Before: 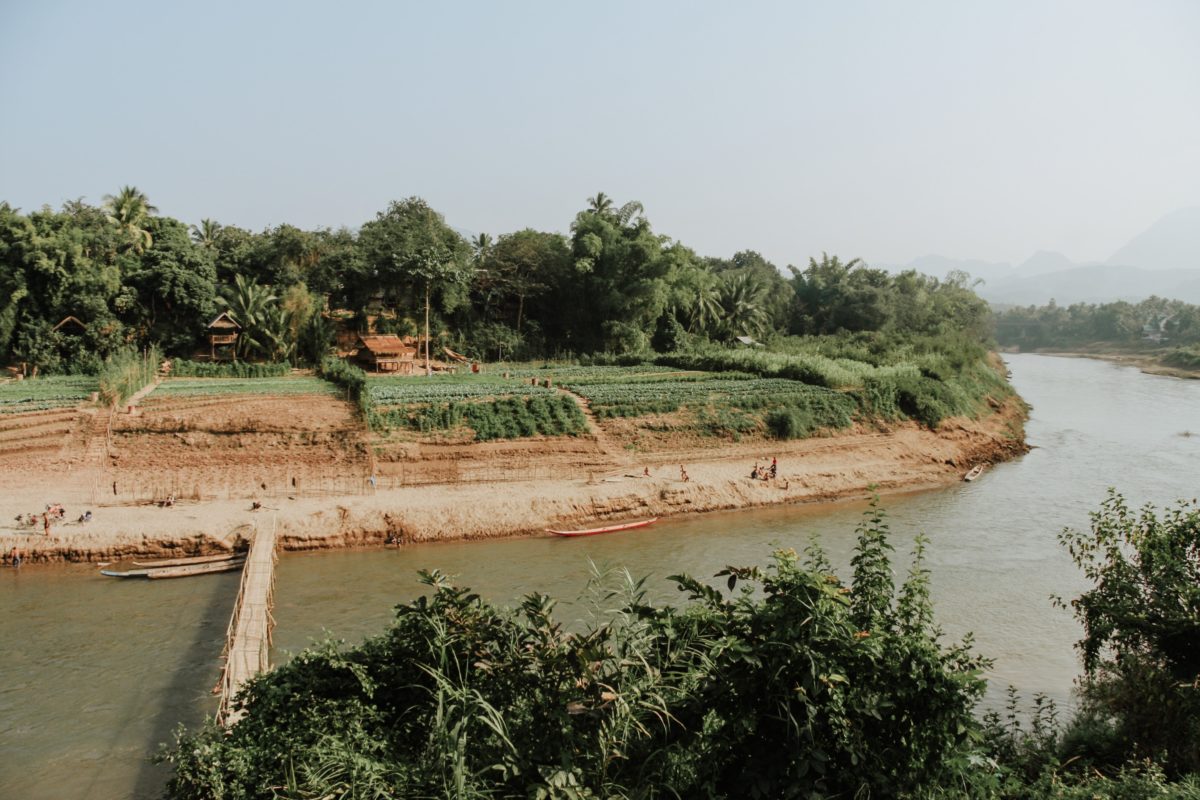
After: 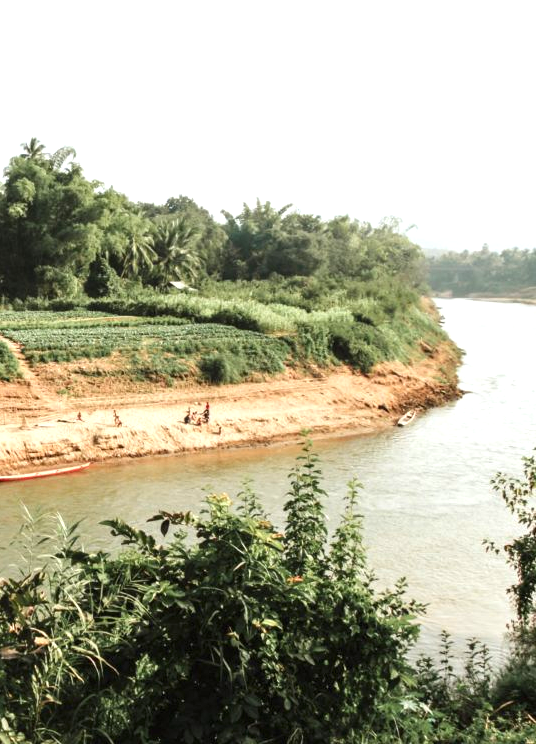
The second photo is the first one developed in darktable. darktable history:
crop: left 47.301%, top 6.927%, right 8.022%
exposure: black level correction 0, exposure 1.104 EV, compensate highlight preservation false
